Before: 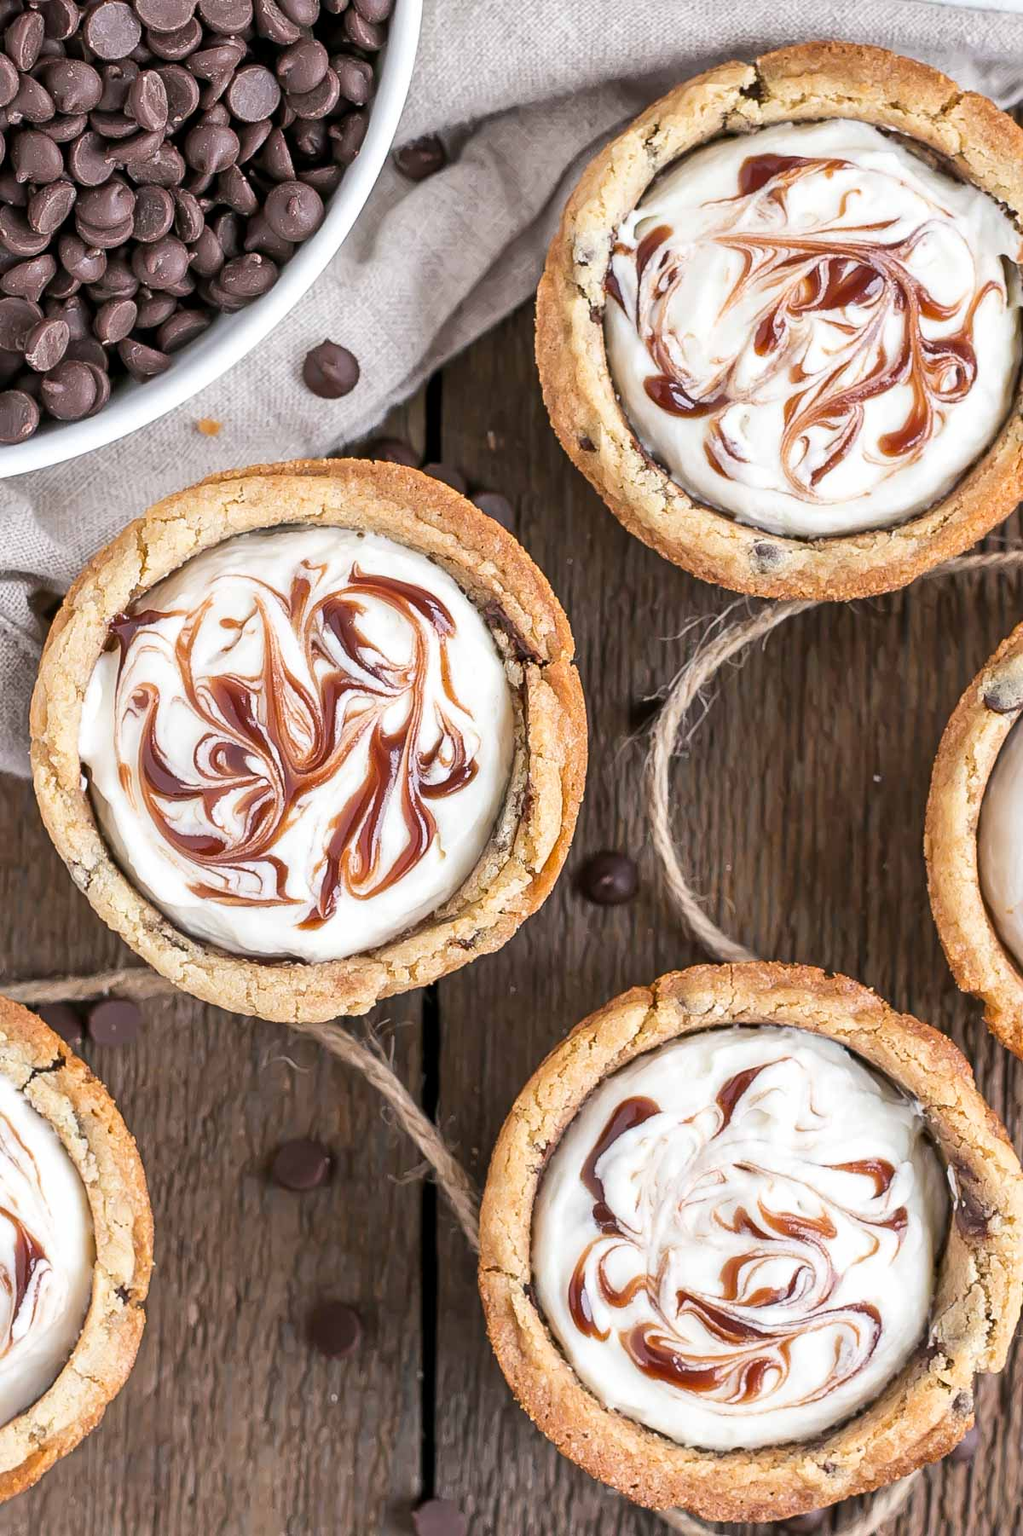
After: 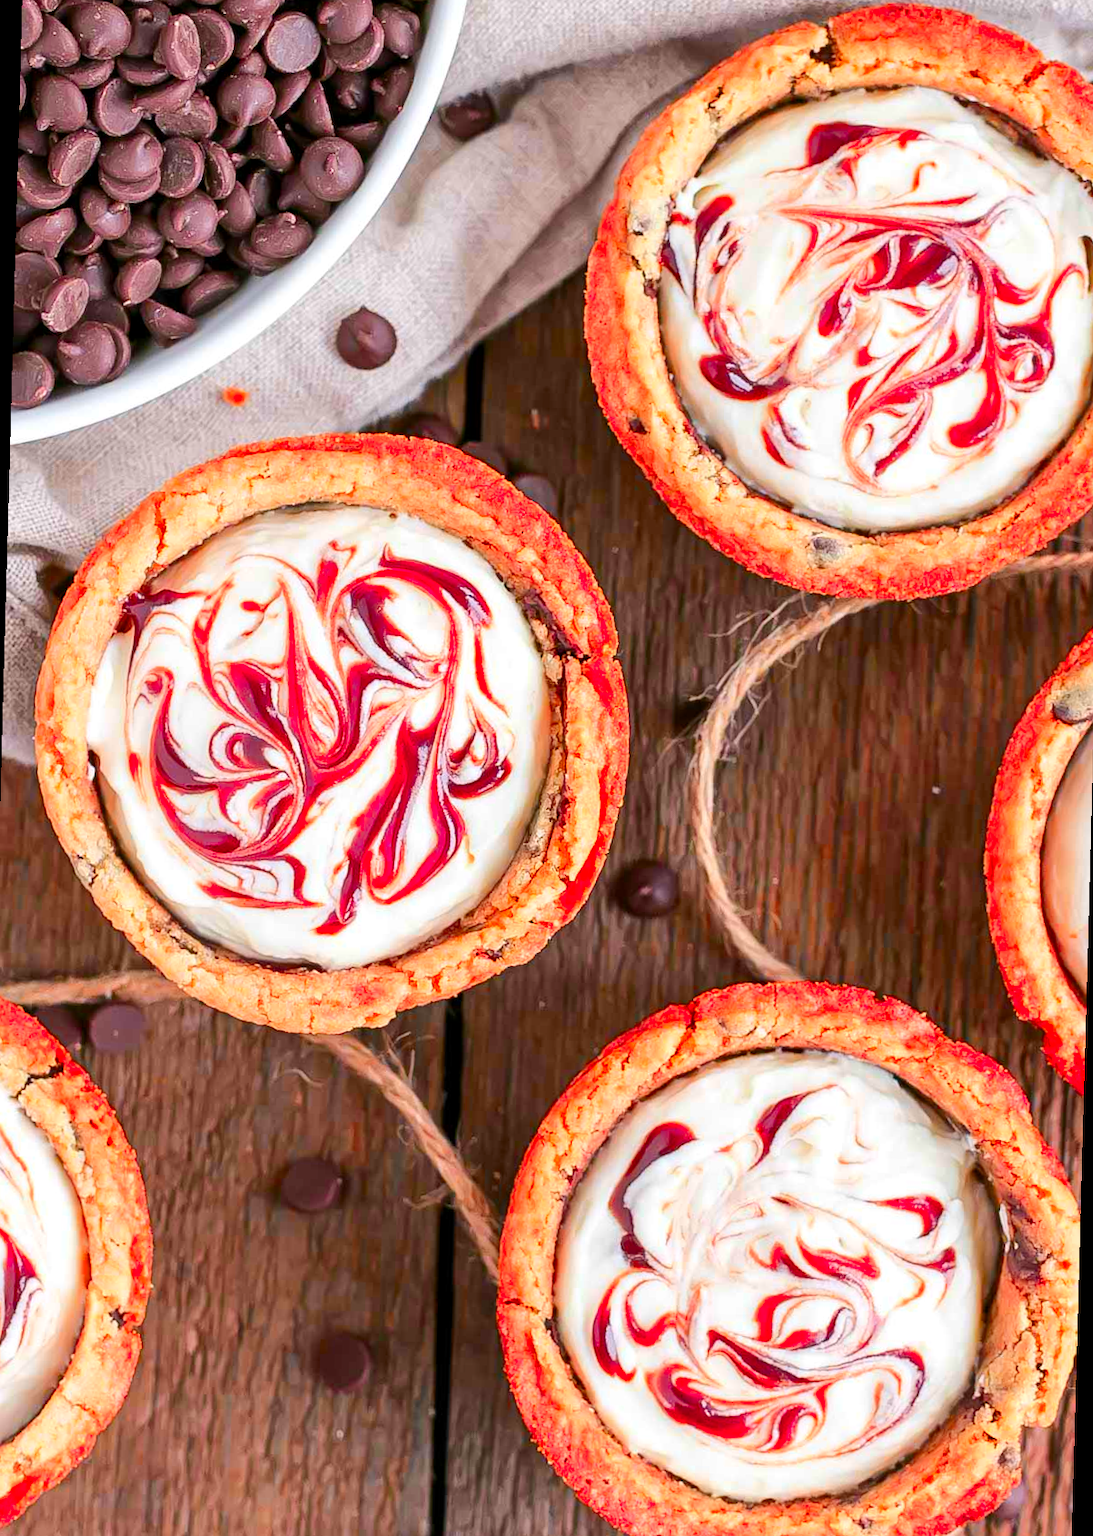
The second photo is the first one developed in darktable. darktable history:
rotate and perspective: rotation 1.57°, crop left 0.018, crop right 0.982, crop top 0.039, crop bottom 0.961
color balance rgb: perceptual saturation grading › global saturation 25%, perceptual brilliance grading › mid-tones 10%, perceptual brilliance grading › shadows 15%, global vibrance 20%
contrast brightness saturation: contrast 0.08, saturation 0.02
color zones: curves: ch1 [(0.24, 0.629) (0.75, 0.5)]; ch2 [(0.255, 0.454) (0.745, 0.491)], mix 102.12%
